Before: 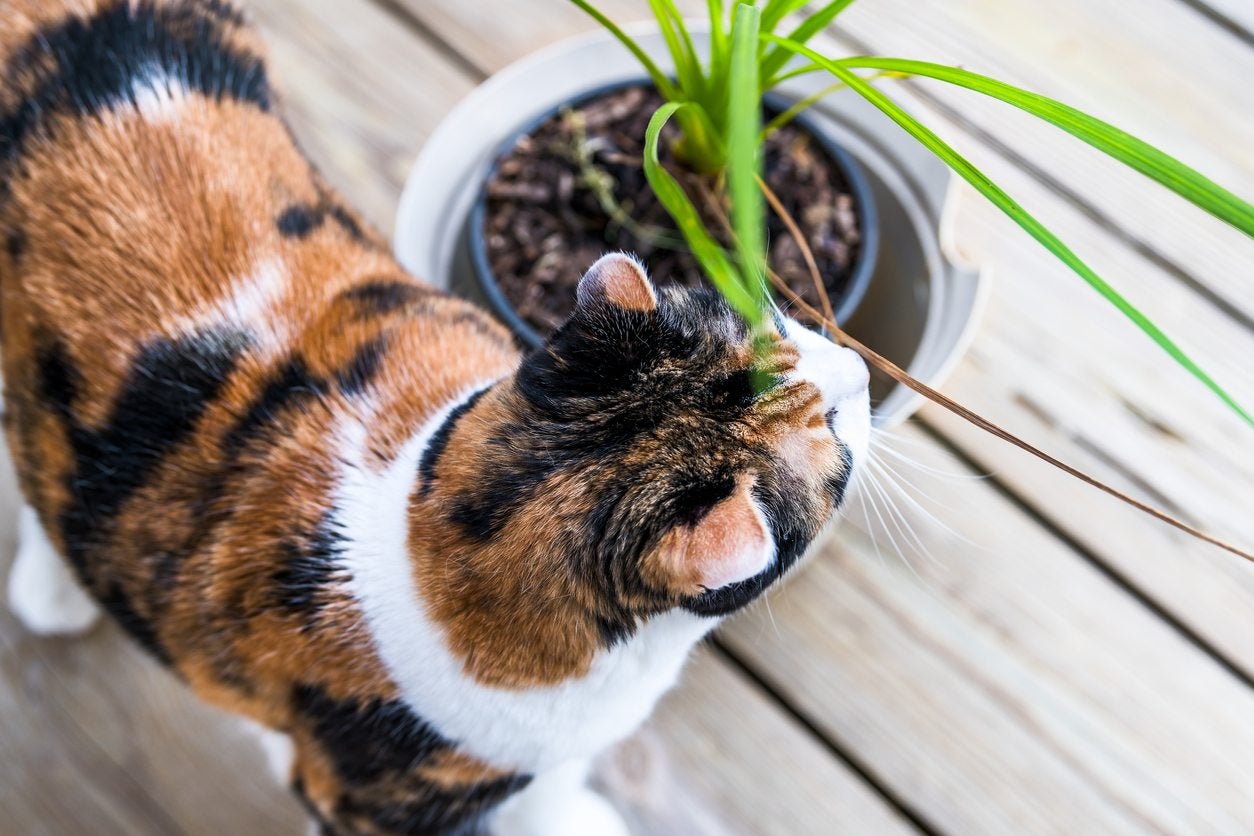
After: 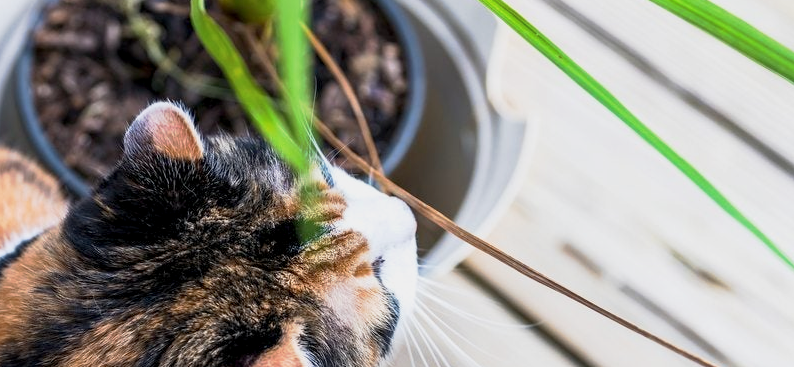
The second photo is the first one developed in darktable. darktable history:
tone curve: curves: ch0 [(0.013, 0) (0.061, 0.068) (0.239, 0.256) (0.502, 0.505) (0.683, 0.676) (0.761, 0.773) (0.858, 0.858) (0.987, 0.945)]; ch1 [(0, 0) (0.172, 0.123) (0.304, 0.288) (0.414, 0.44) (0.472, 0.473) (0.502, 0.508) (0.521, 0.528) (0.583, 0.595) (0.654, 0.673) (0.728, 0.761) (1, 1)]; ch2 [(0, 0) (0.411, 0.424) (0.485, 0.476) (0.502, 0.502) (0.553, 0.557) (0.57, 0.576) (1, 1)], preserve colors none
crop: left 36.177%, top 18.118%, right 0.481%, bottom 37.907%
